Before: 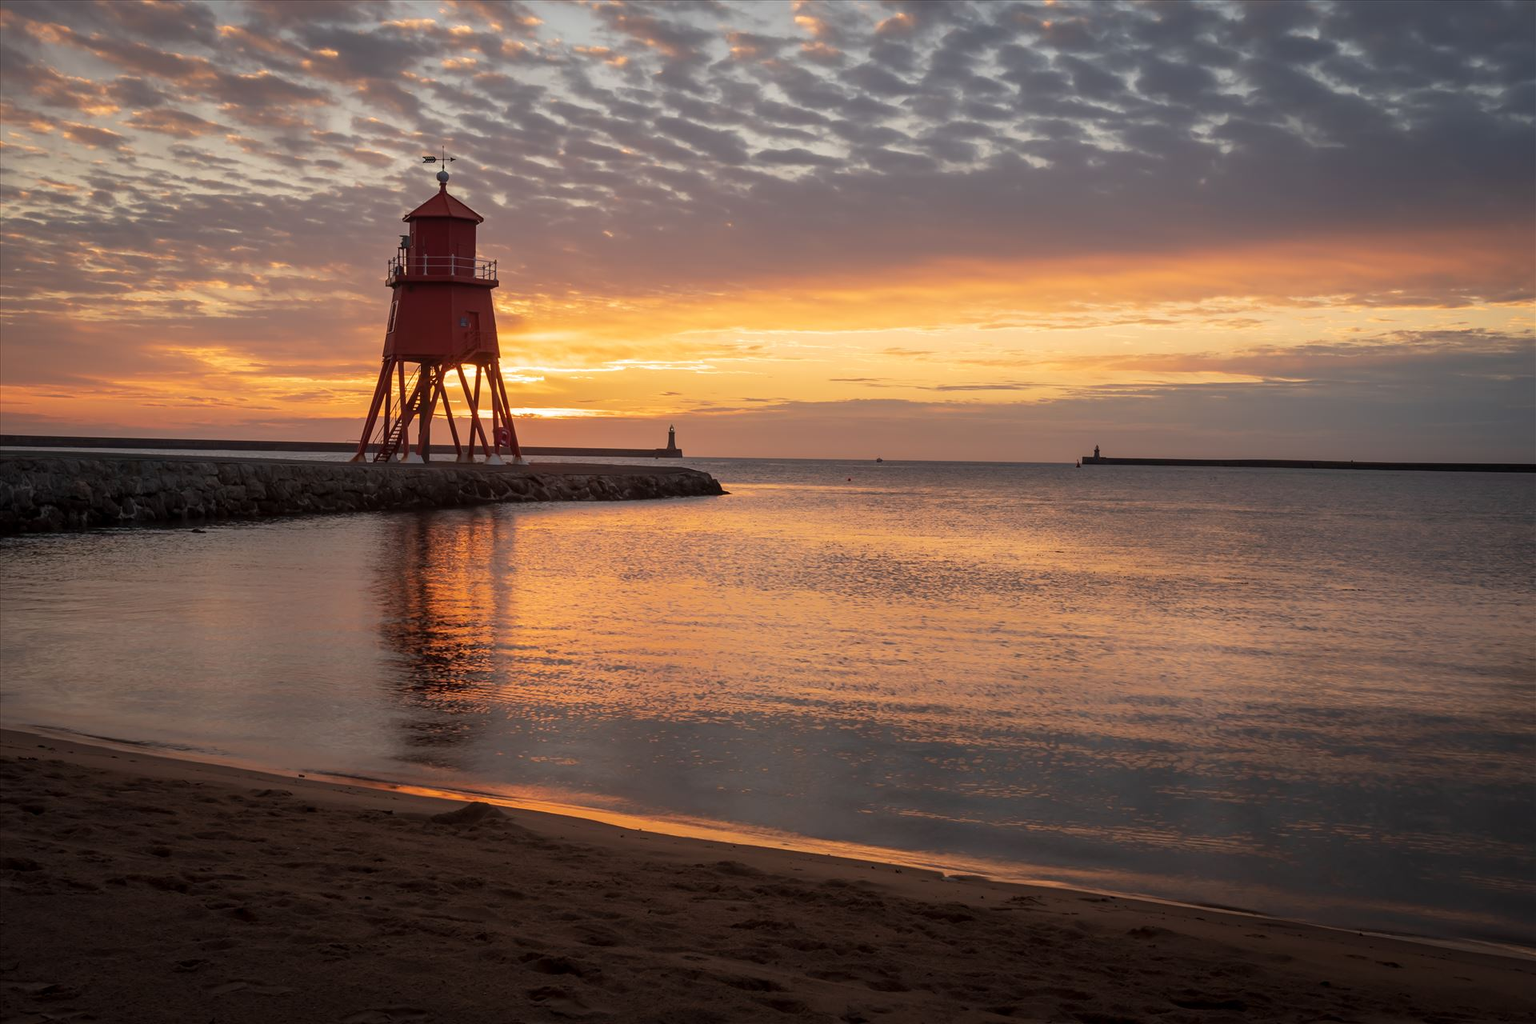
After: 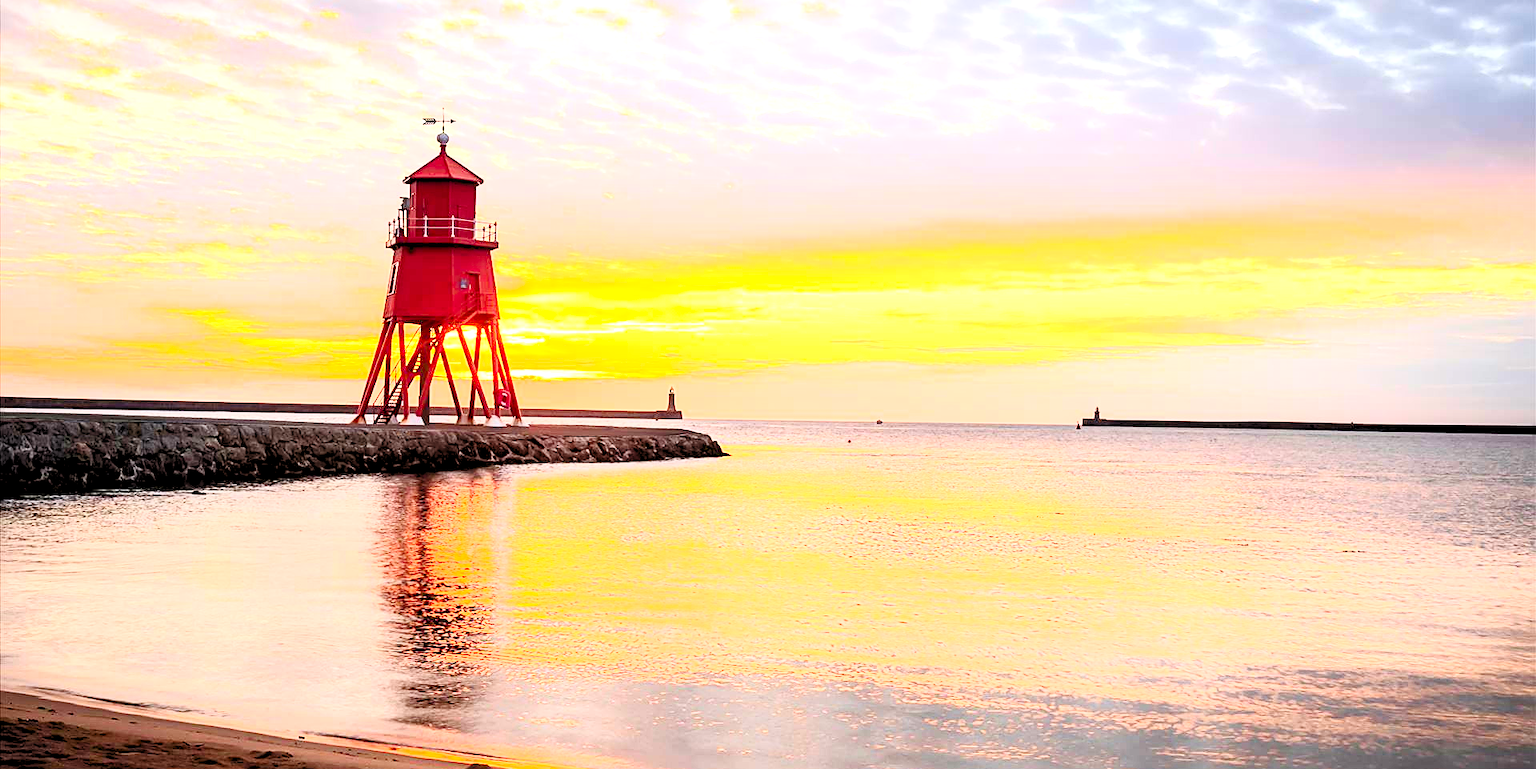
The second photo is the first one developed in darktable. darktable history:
contrast brightness saturation: contrast 0.41, brightness 0.043, saturation 0.251
exposure: black level correction 0, exposure 1.909 EV, compensate highlight preservation false
sharpen: on, module defaults
levels: levels [0.072, 0.414, 0.976]
crop: top 3.761%, bottom 21.018%
